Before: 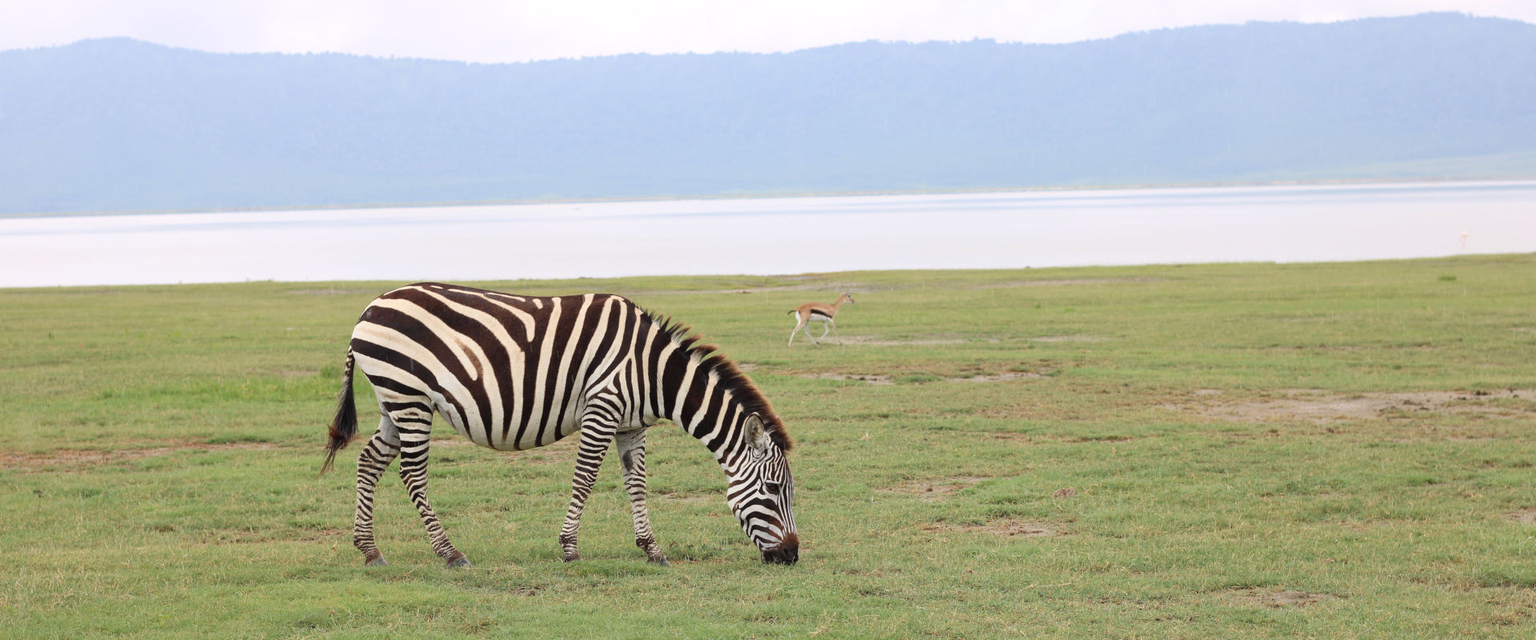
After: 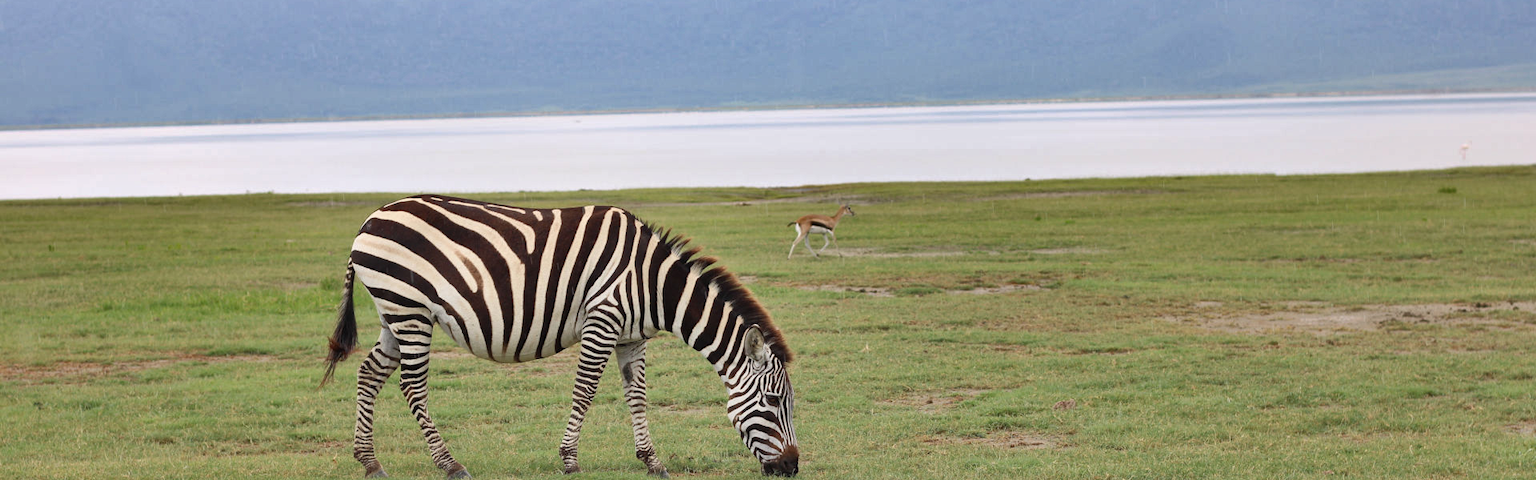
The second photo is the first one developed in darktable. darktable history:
shadows and highlights: white point adjustment 0.1, highlights -70, soften with gaussian
crop: top 13.819%, bottom 11.169%
